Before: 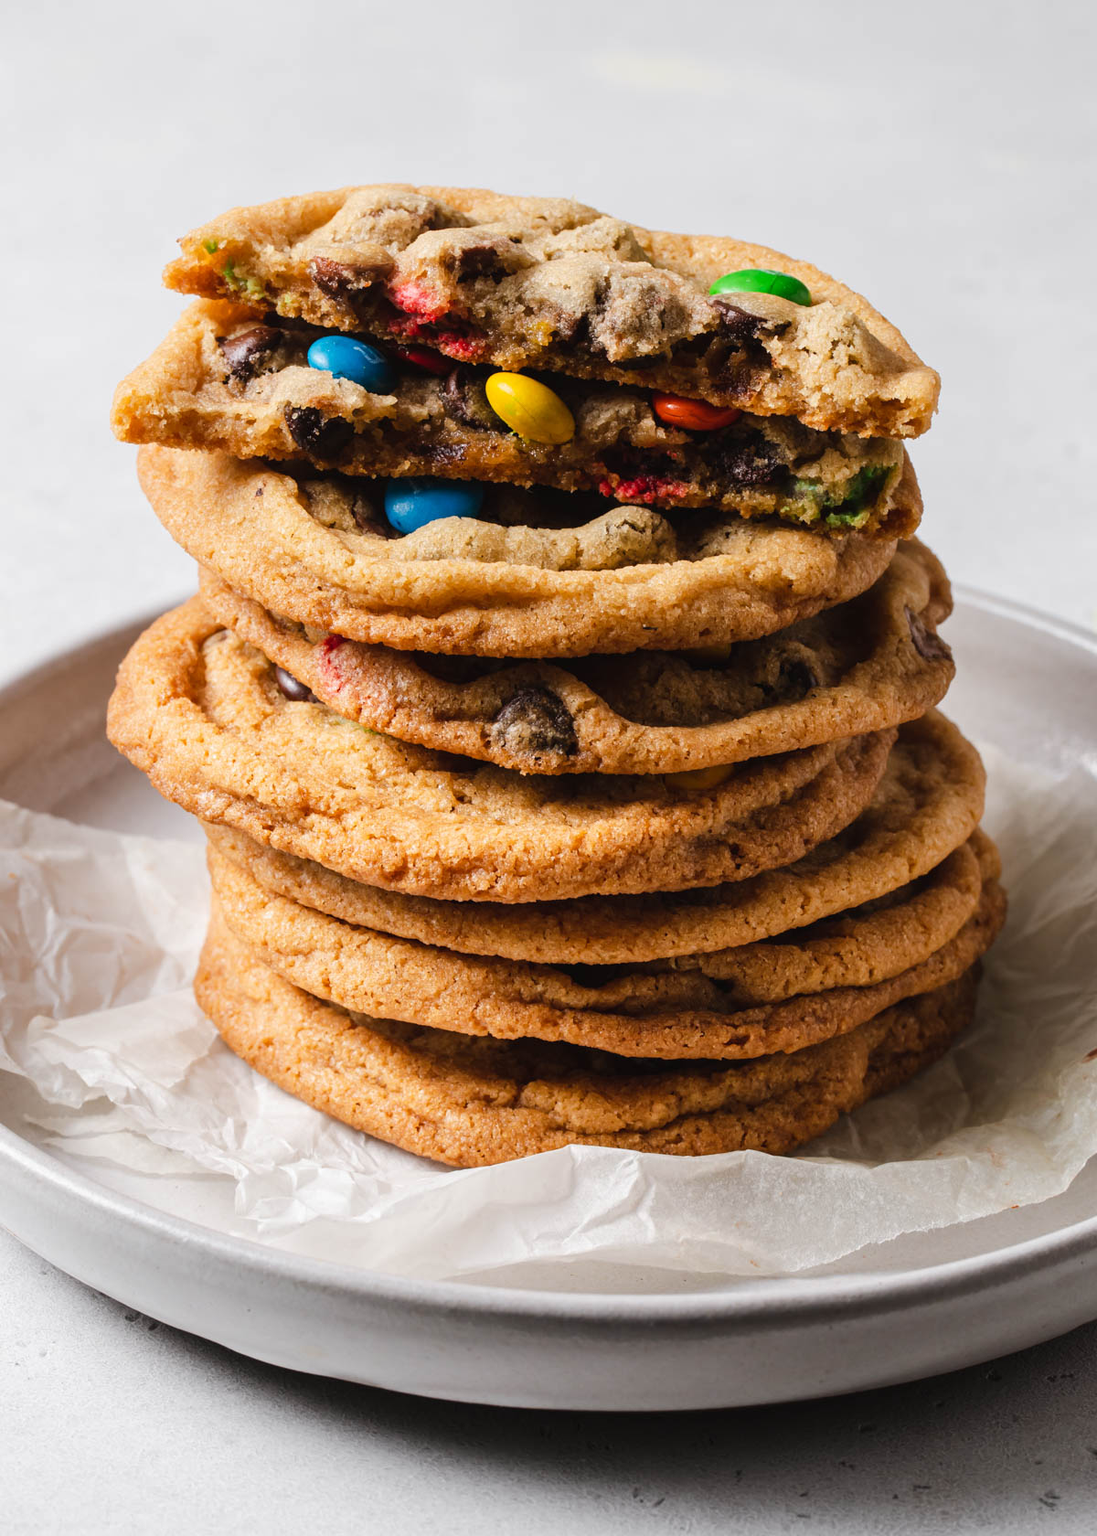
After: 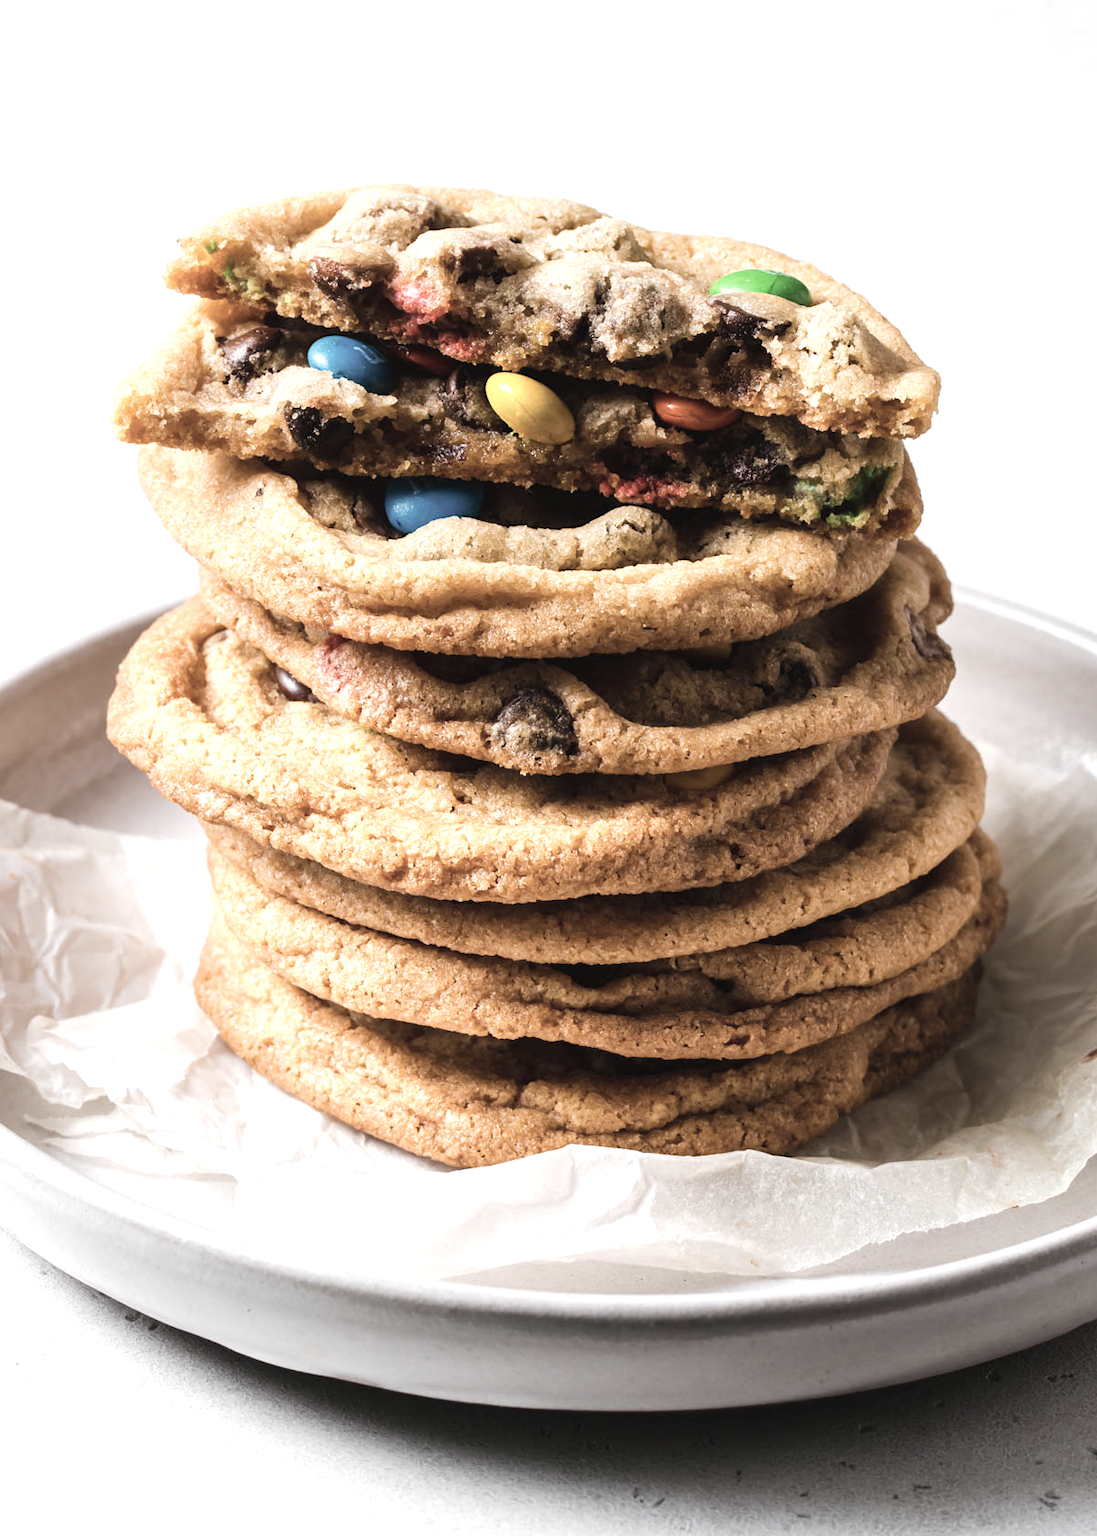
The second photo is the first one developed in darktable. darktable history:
exposure: exposure 0.606 EV, compensate highlight preservation false
velvia: on, module defaults
color correction: highlights b* 0.067, saturation 0.498
